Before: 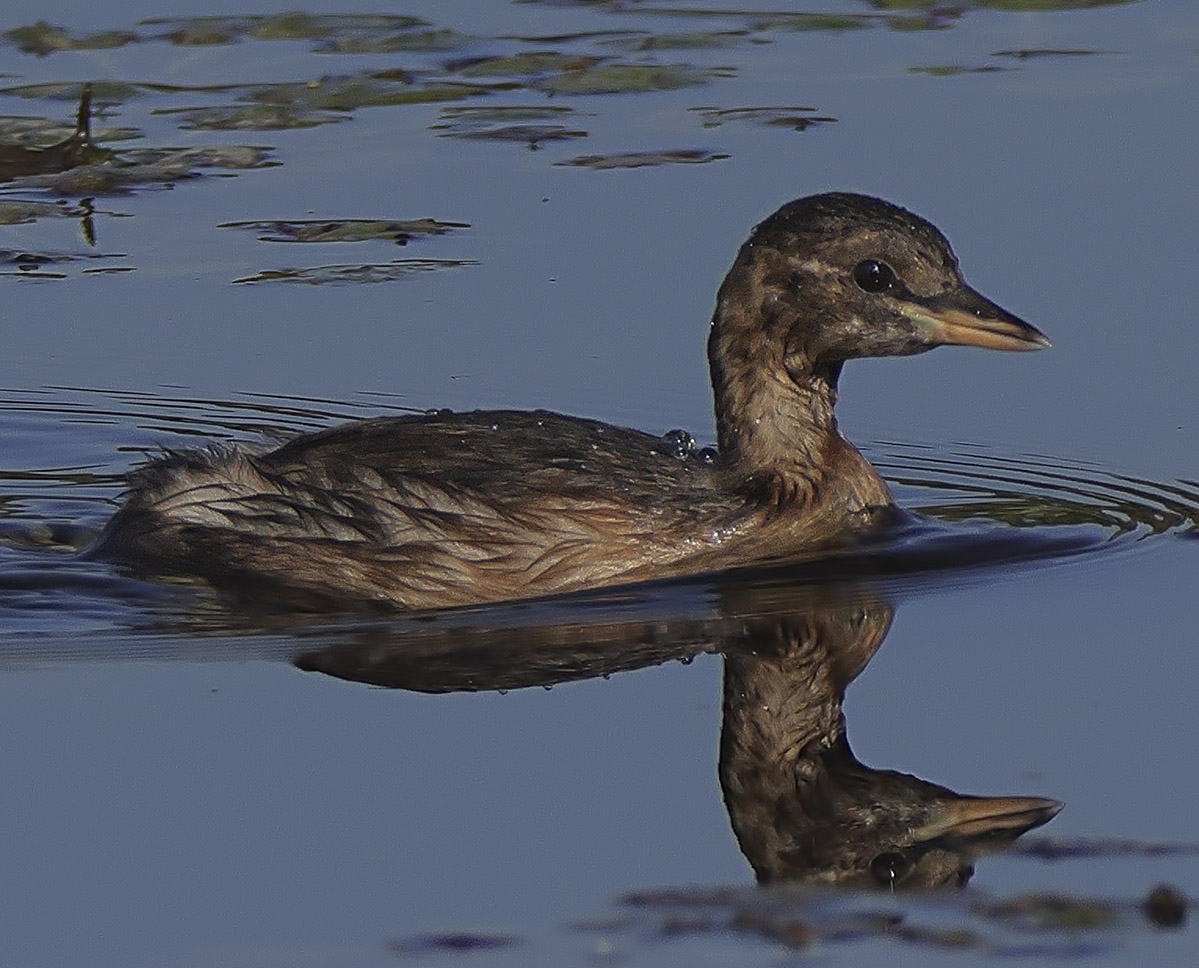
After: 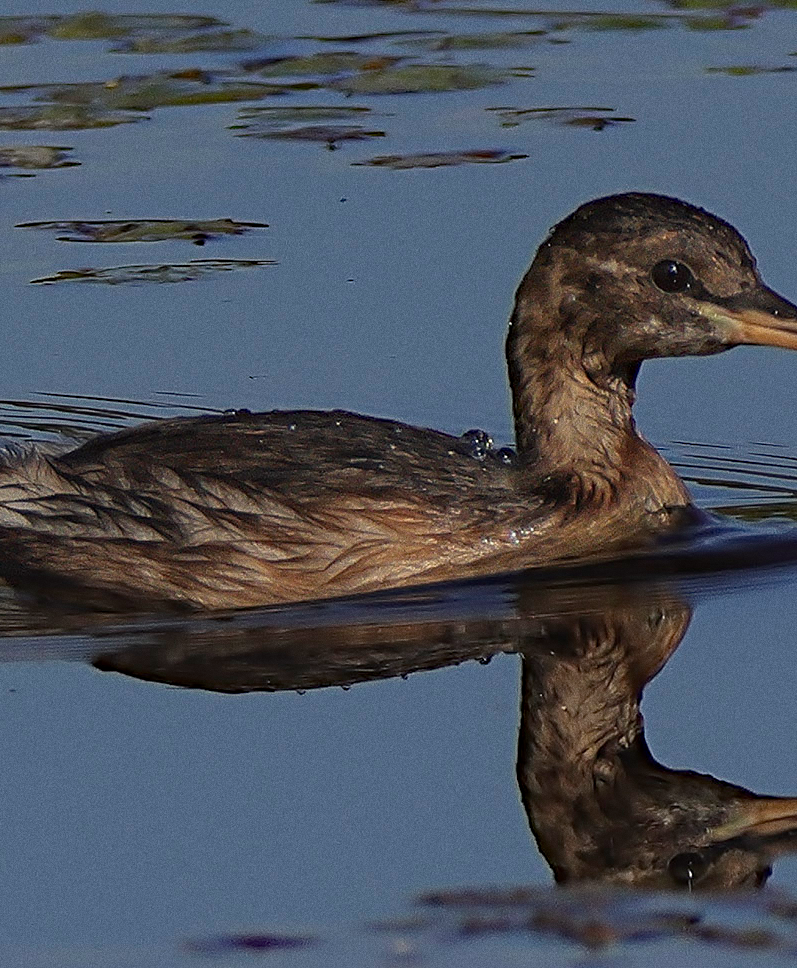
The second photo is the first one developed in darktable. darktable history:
crop: left 16.899%, right 16.556%
haze removal: compatibility mode true, adaptive false
grain: coarseness 0.47 ISO
